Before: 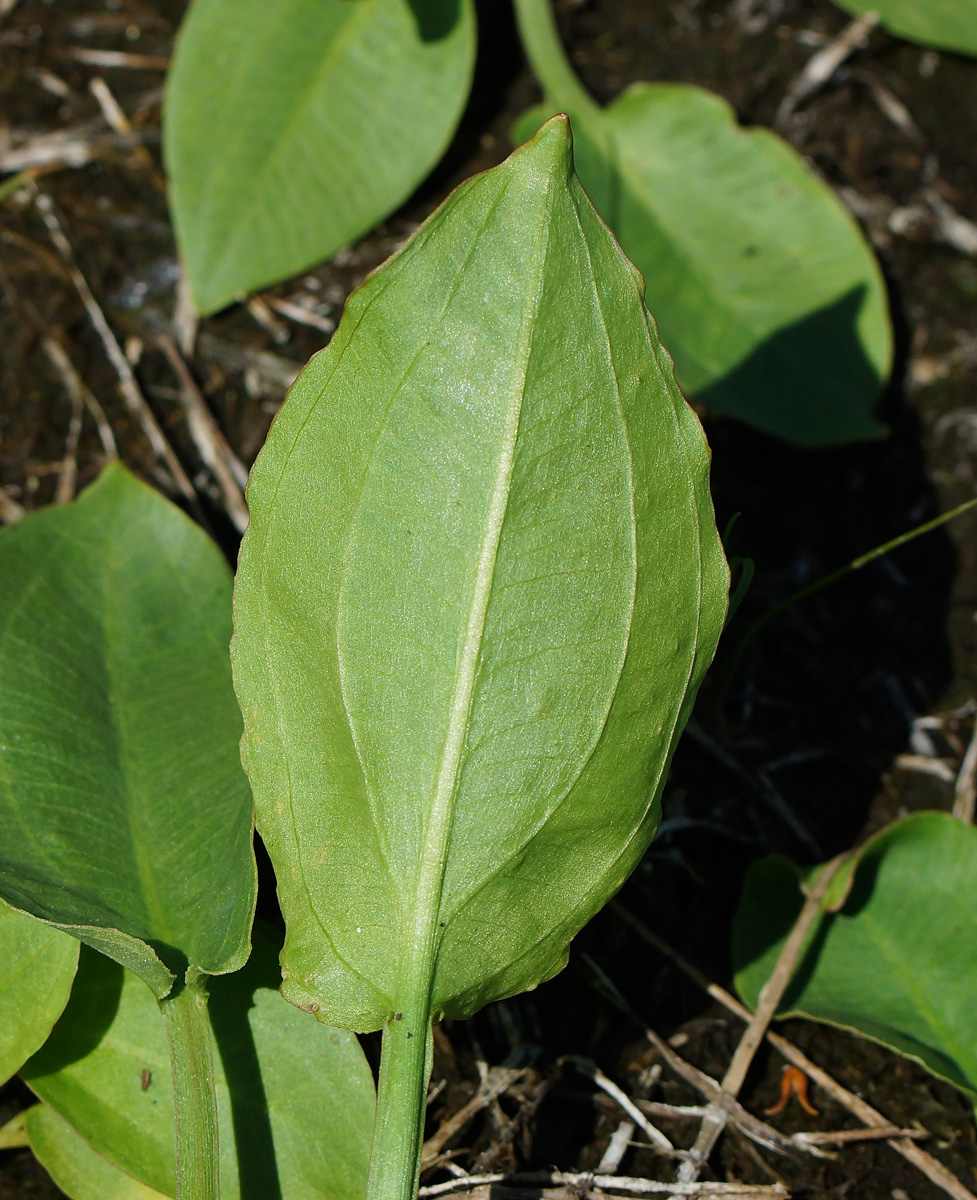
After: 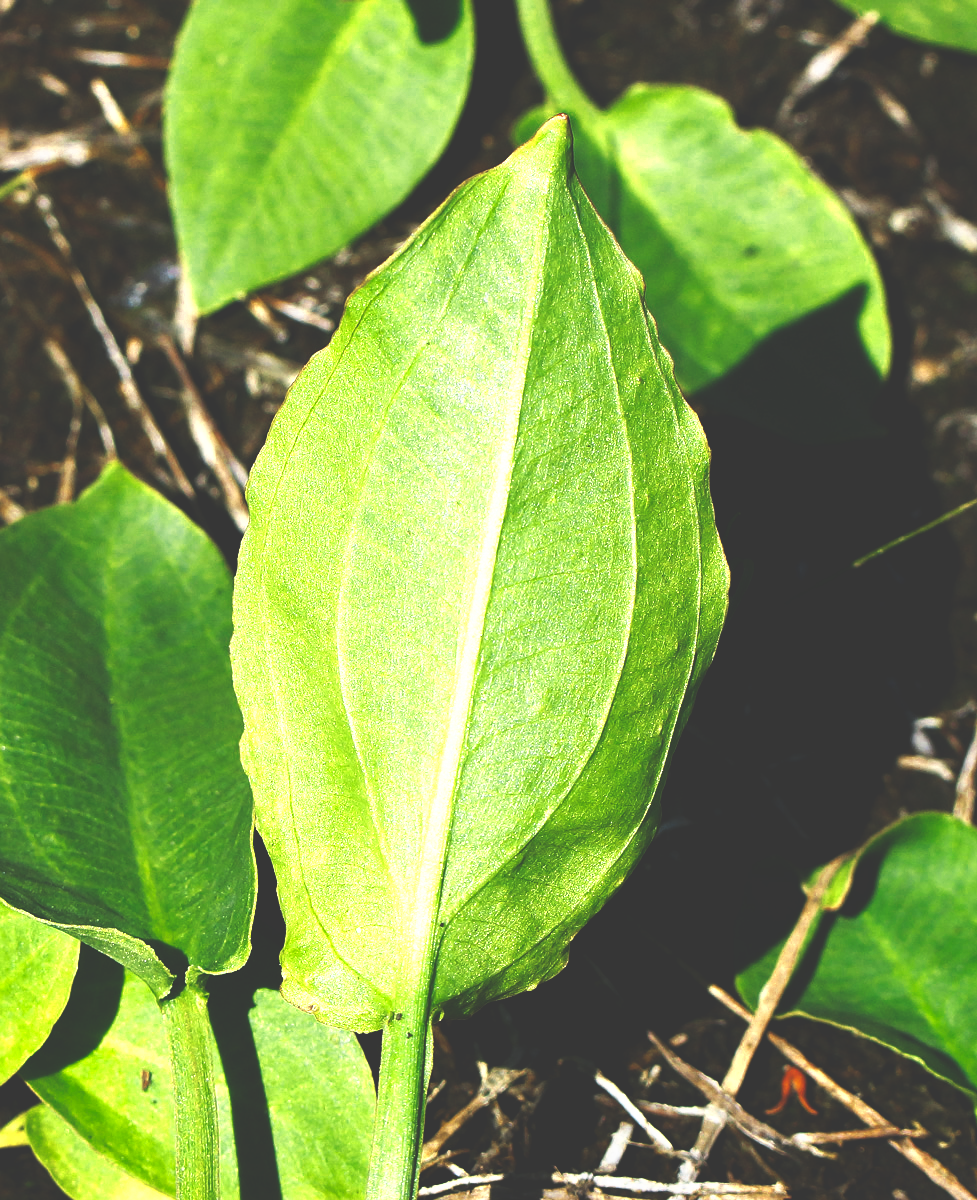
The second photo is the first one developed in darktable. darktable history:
color zones: curves: ch0 [(0, 0.485) (0.178, 0.476) (0.261, 0.623) (0.411, 0.403) (0.708, 0.603) (0.934, 0.412)]; ch1 [(0.003, 0.485) (0.149, 0.496) (0.229, 0.584) (0.326, 0.551) (0.484, 0.262) (0.757, 0.643)]
base curve: curves: ch0 [(0, 0.036) (0.007, 0.037) (0.604, 0.887) (1, 1)], preserve colors none
exposure: black level correction 0.001, exposure 0.5 EV, compensate exposure bias true, compensate highlight preservation false
